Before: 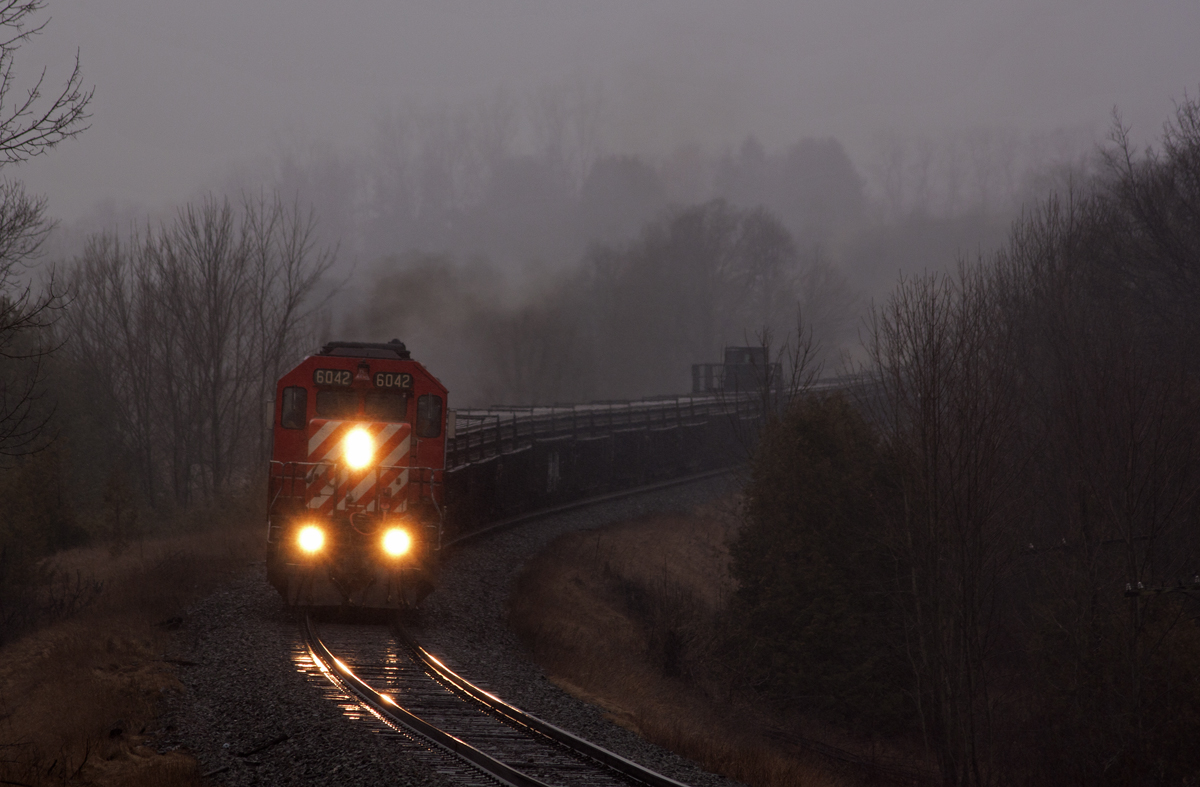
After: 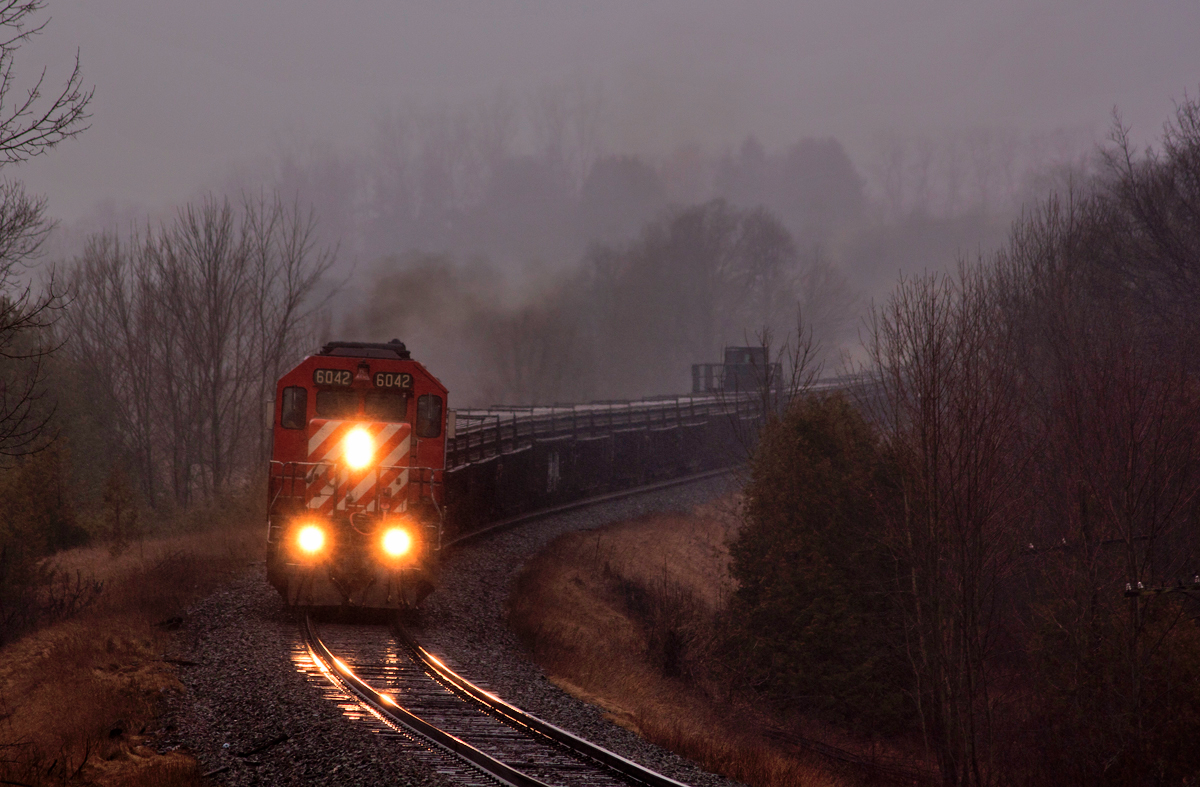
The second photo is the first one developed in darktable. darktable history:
velvia: on, module defaults
shadows and highlights: soften with gaussian
